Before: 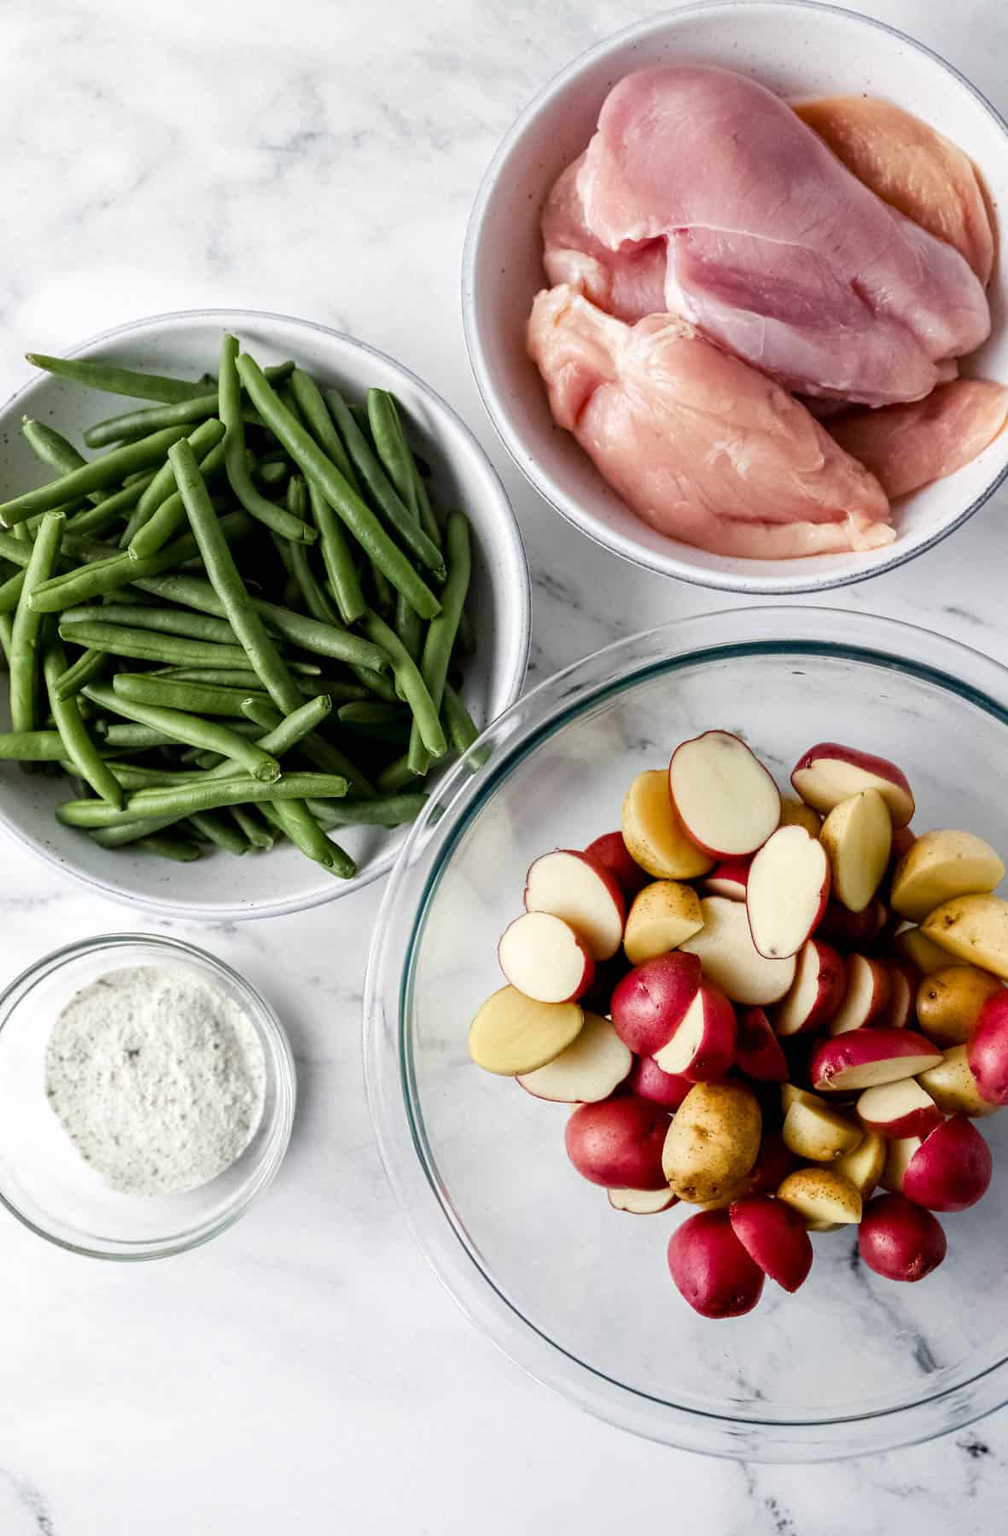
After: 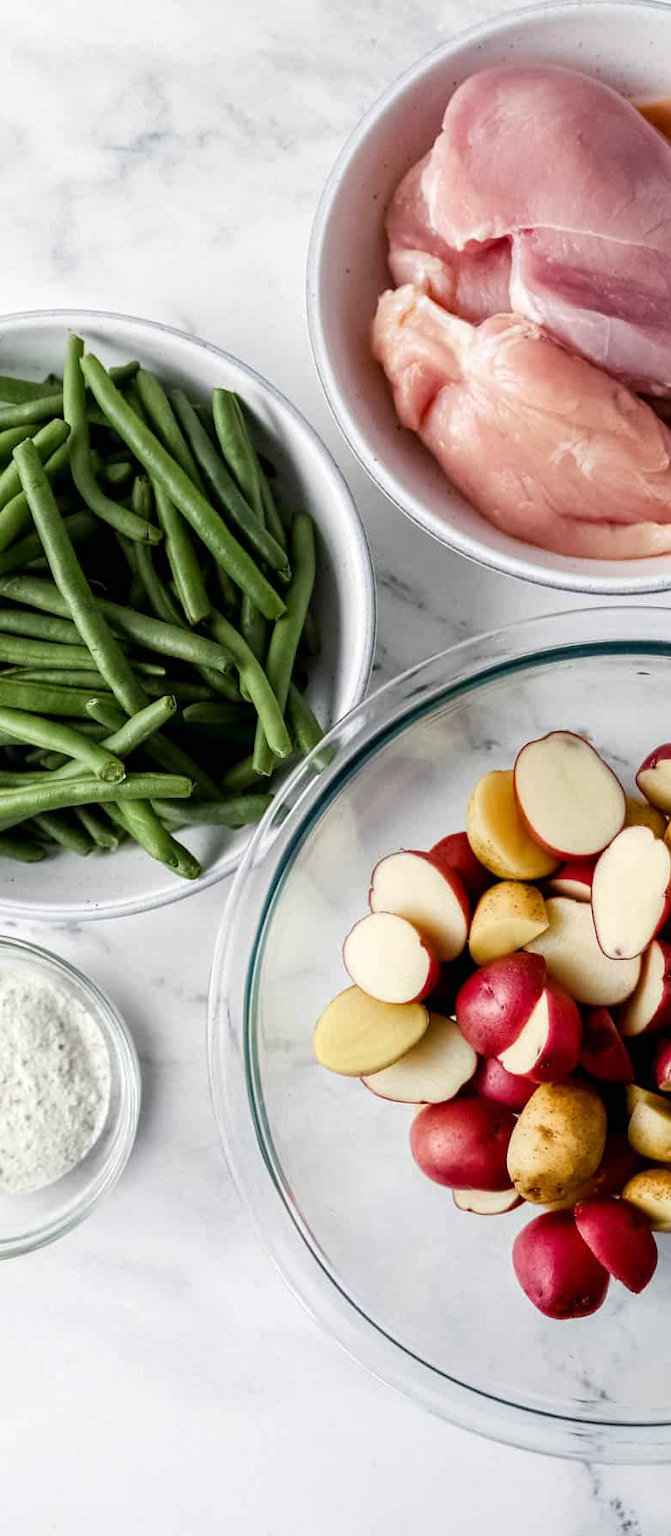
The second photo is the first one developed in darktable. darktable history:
crop and rotate: left 15.546%, right 17.787%
white balance: red 1, blue 1
